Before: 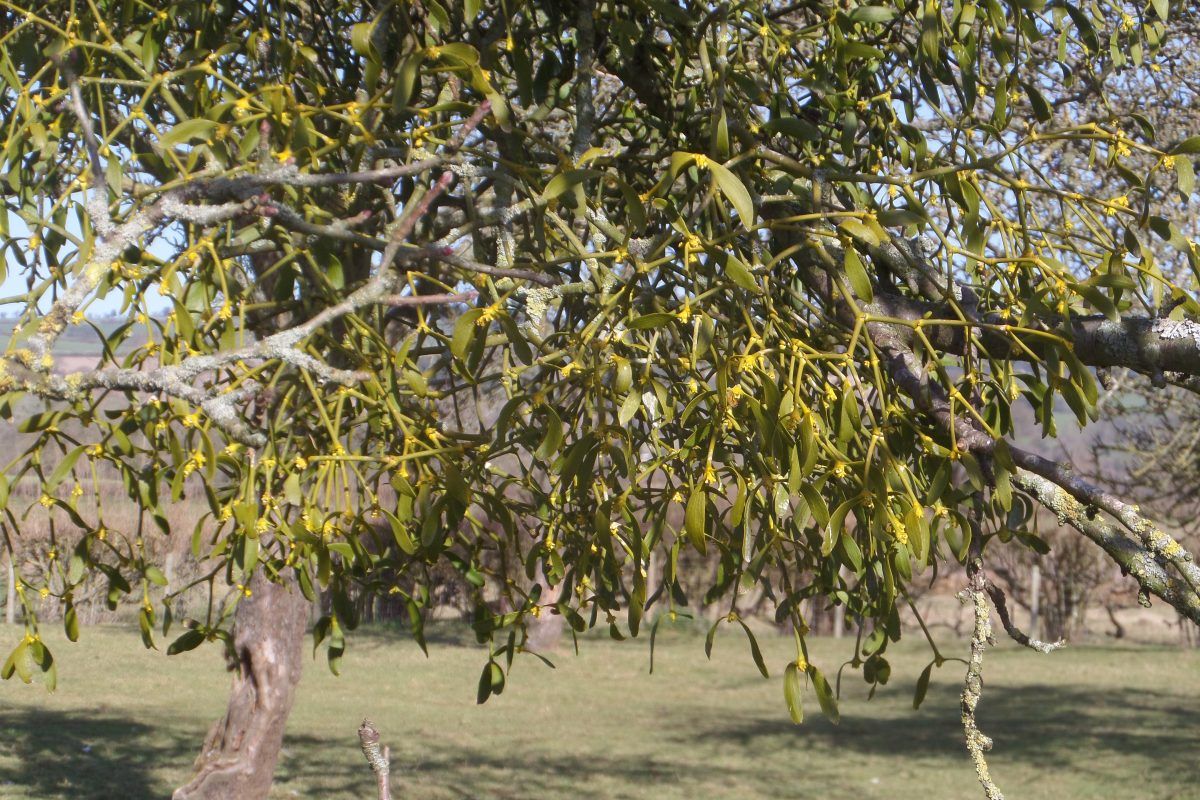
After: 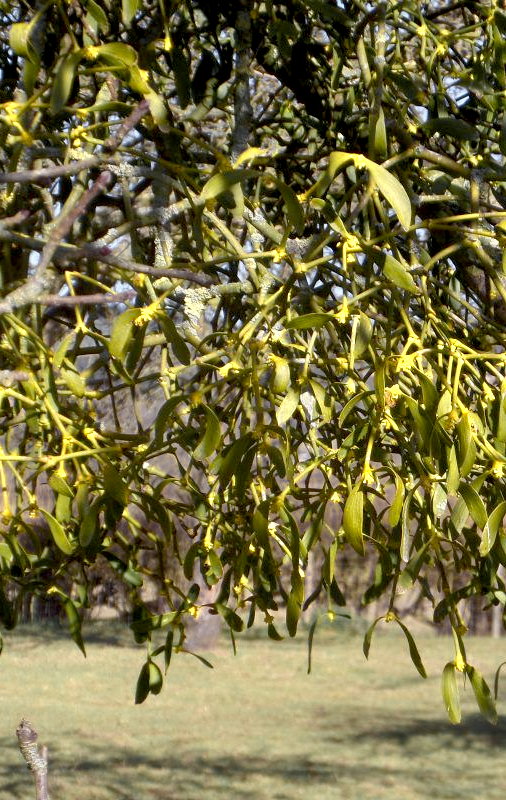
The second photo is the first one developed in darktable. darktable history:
crop: left 28.583%, right 29.231%
exposure: black level correction 0.016, exposure -0.009 EV, compensate highlight preservation false
color zones: curves: ch0 [(0.004, 0.306) (0.107, 0.448) (0.252, 0.656) (0.41, 0.398) (0.595, 0.515) (0.768, 0.628)]; ch1 [(0.07, 0.323) (0.151, 0.452) (0.252, 0.608) (0.346, 0.221) (0.463, 0.189) (0.61, 0.368) (0.735, 0.395) (0.921, 0.412)]; ch2 [(0, 0.476) (0.132, 0.512) (0.243, 0.512) (0.397, 0.48) (0.522, 0.376) (0.634, 0.536) (0.761, 0.46)]
